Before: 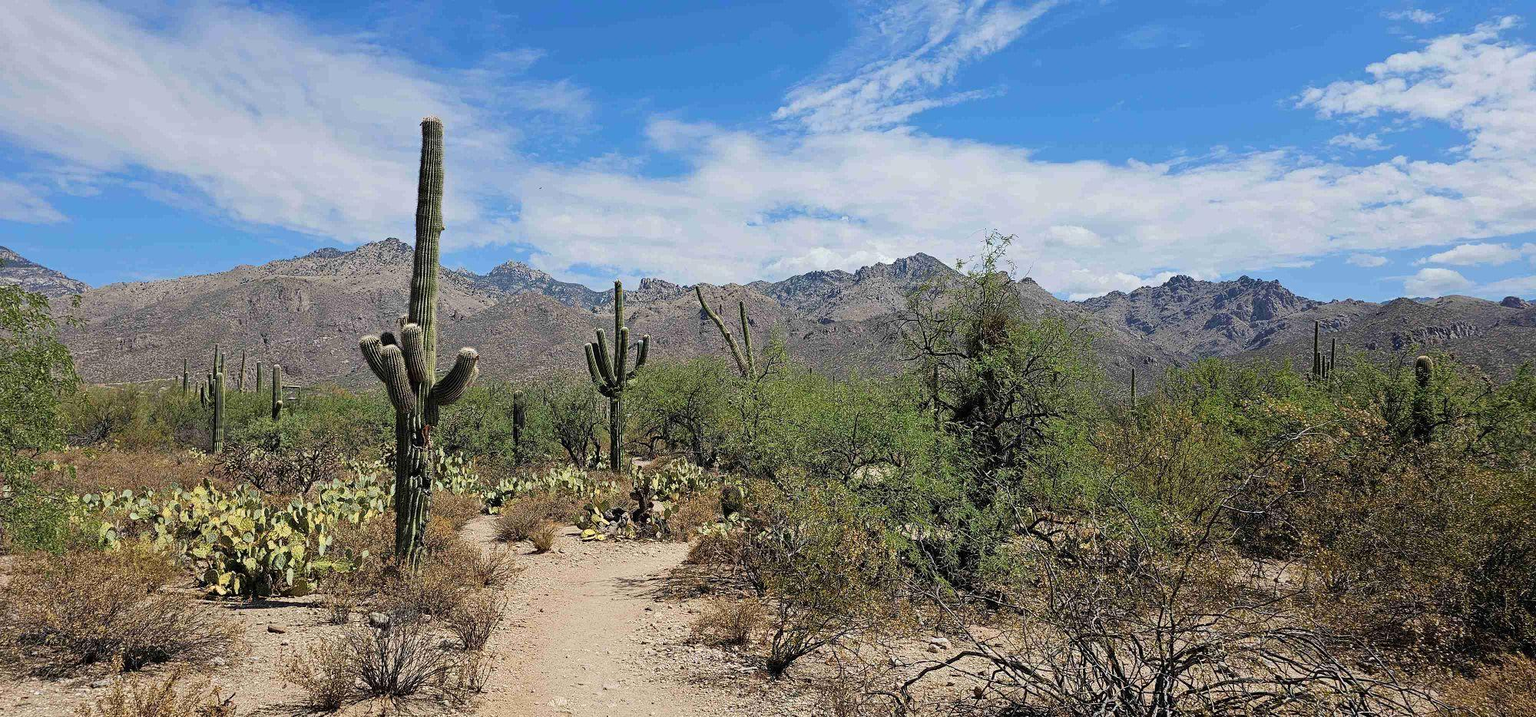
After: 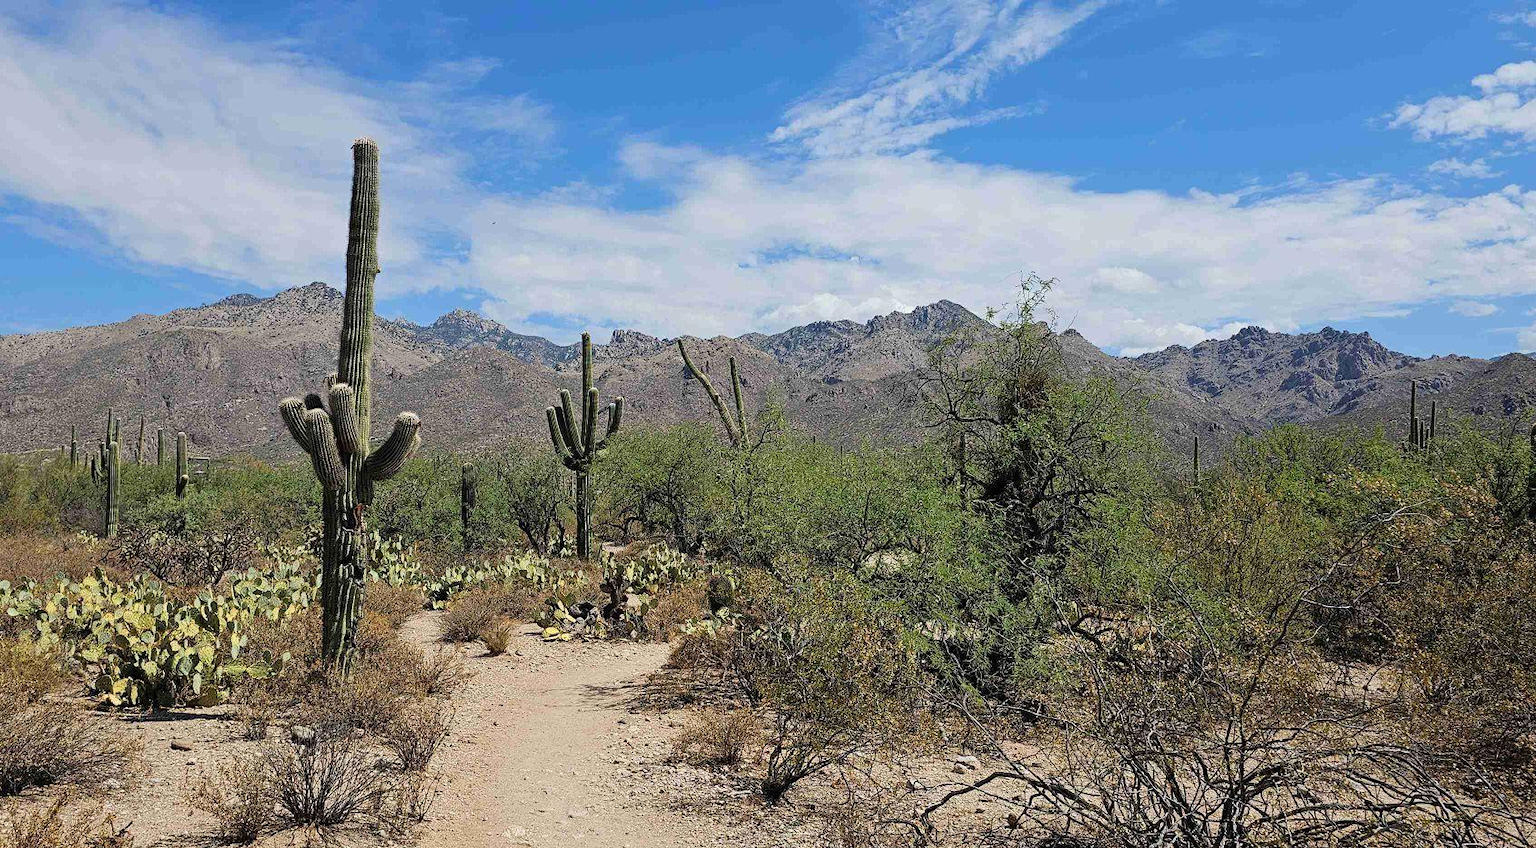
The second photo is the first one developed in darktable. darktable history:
crop: left 8.083%, right 7.513%
